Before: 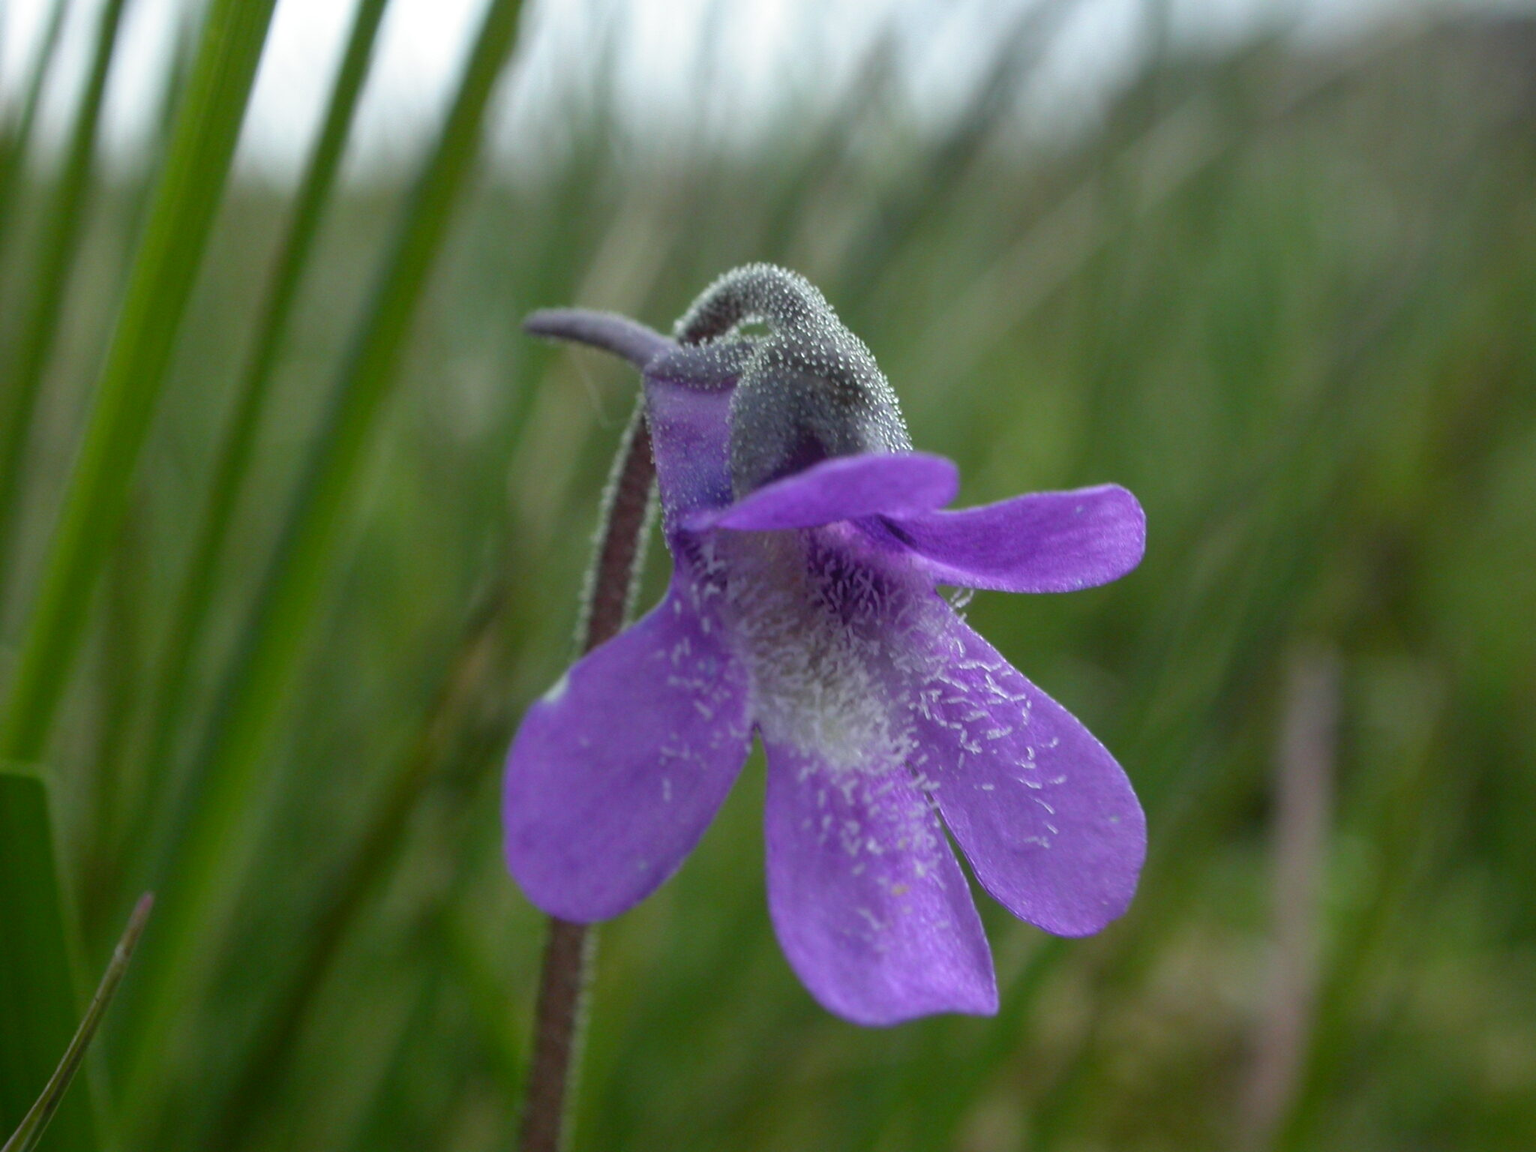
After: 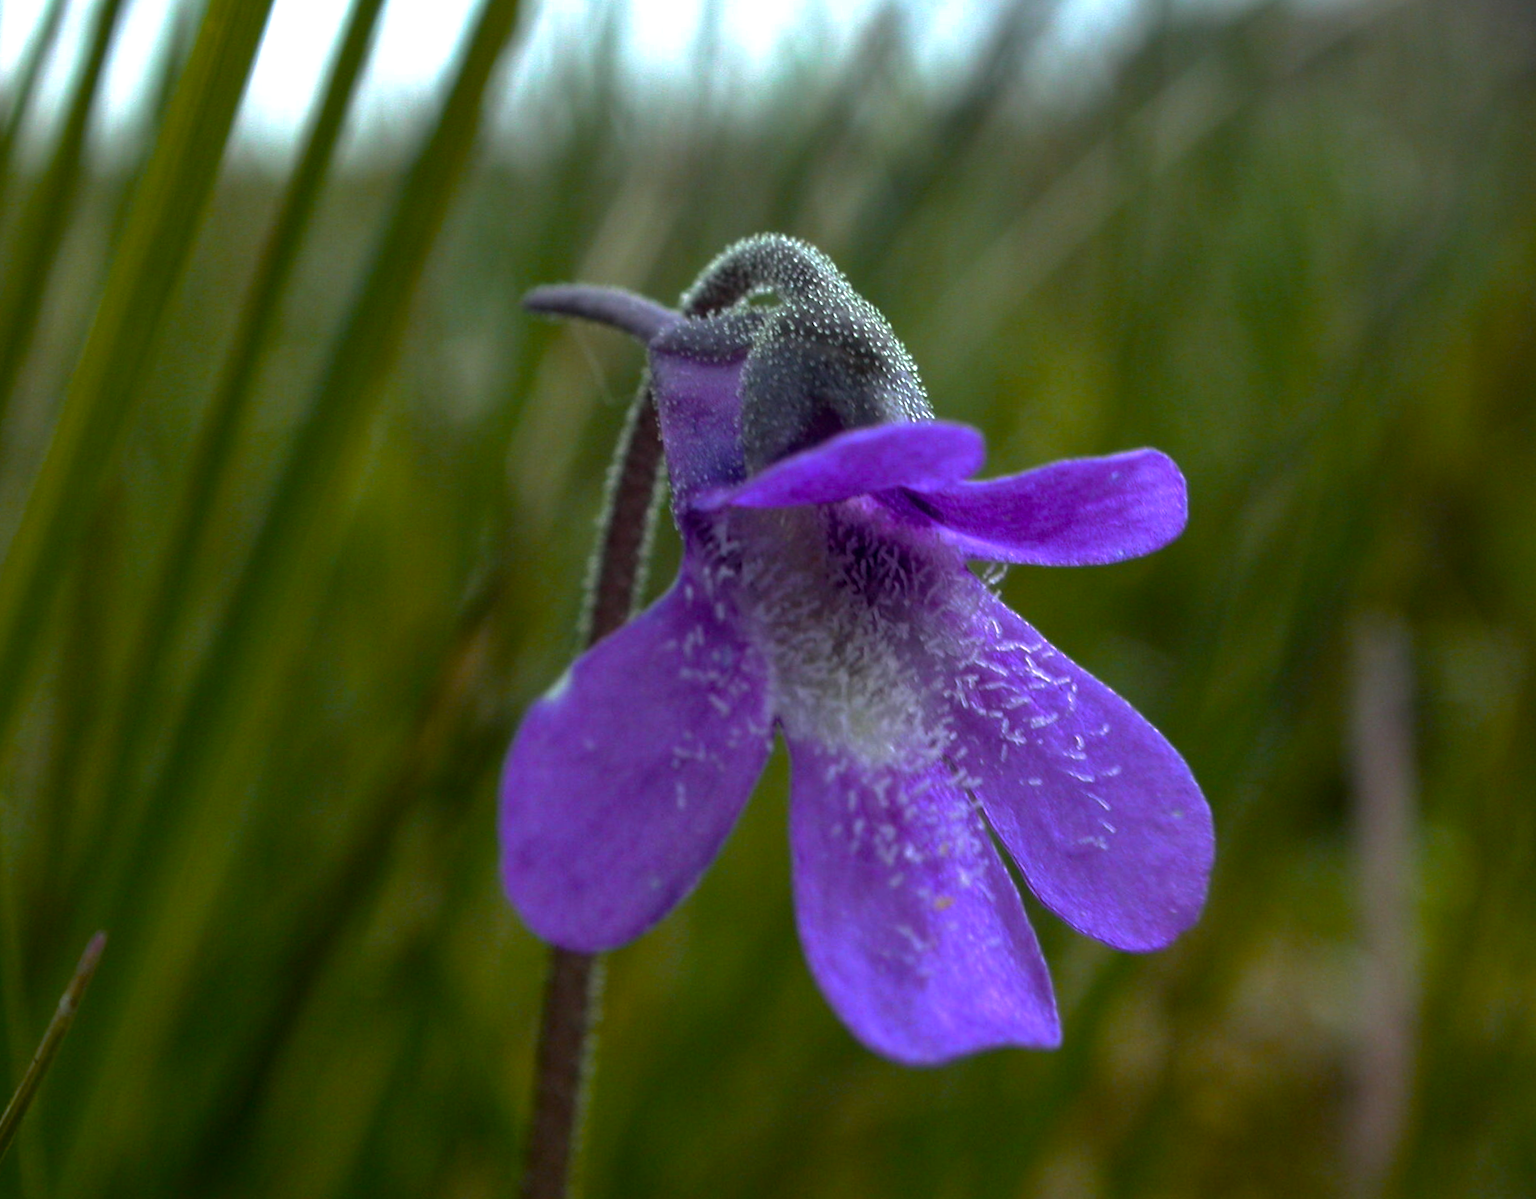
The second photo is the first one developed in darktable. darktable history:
tone equalizer: -8 EV -0.417 EV, -7 EV -0.389 EV, -6 EV -0.333 EV, -5 EV -0.222 EV, -3 EV 0.222 EV, -2 EV 0.333 EV, -1 EV 0.389 EV, +0 EV 0.417 EV, edges refinement/feathering 500, mask exposure compensation -1.57 EV, preserve details no
color balance rgb: perceptual saturation grading › global saturation 30%, global vibrance 20%
base curve: curves: ch0 [(0, 0) (0.595, 0.418) (1, 1)], preserve colors none
color zones: curves: ch1 [(0, 0.455) (0.063, 0.455) (0.286, 0.495) (0.429, 0.5) (0.571, 0.5) (0.714, 0.5) (0.857, 0.5) (1, 0.455)]; ch2 [(0, 0.532) (0.063, 0.521) (0.233, 0.447) (0.429, 0.489) (0.571, 0.5) (0.714, 0.5) (0.857, 0.5) (1, 0.532)]
rotate and perspective: rotation -1.68°, lens shift (vertical) -0.146, crop left 0.049, crop right 0.912, crop top 0.032, crop bottom 0.96
local contrast: highlights 100%, shadows 100%, detail 120%, midtone range 0.2
shadows and highlights: shadows 62.66, white point adjustment 0.37, highlights -34.44, compress 83.82%
